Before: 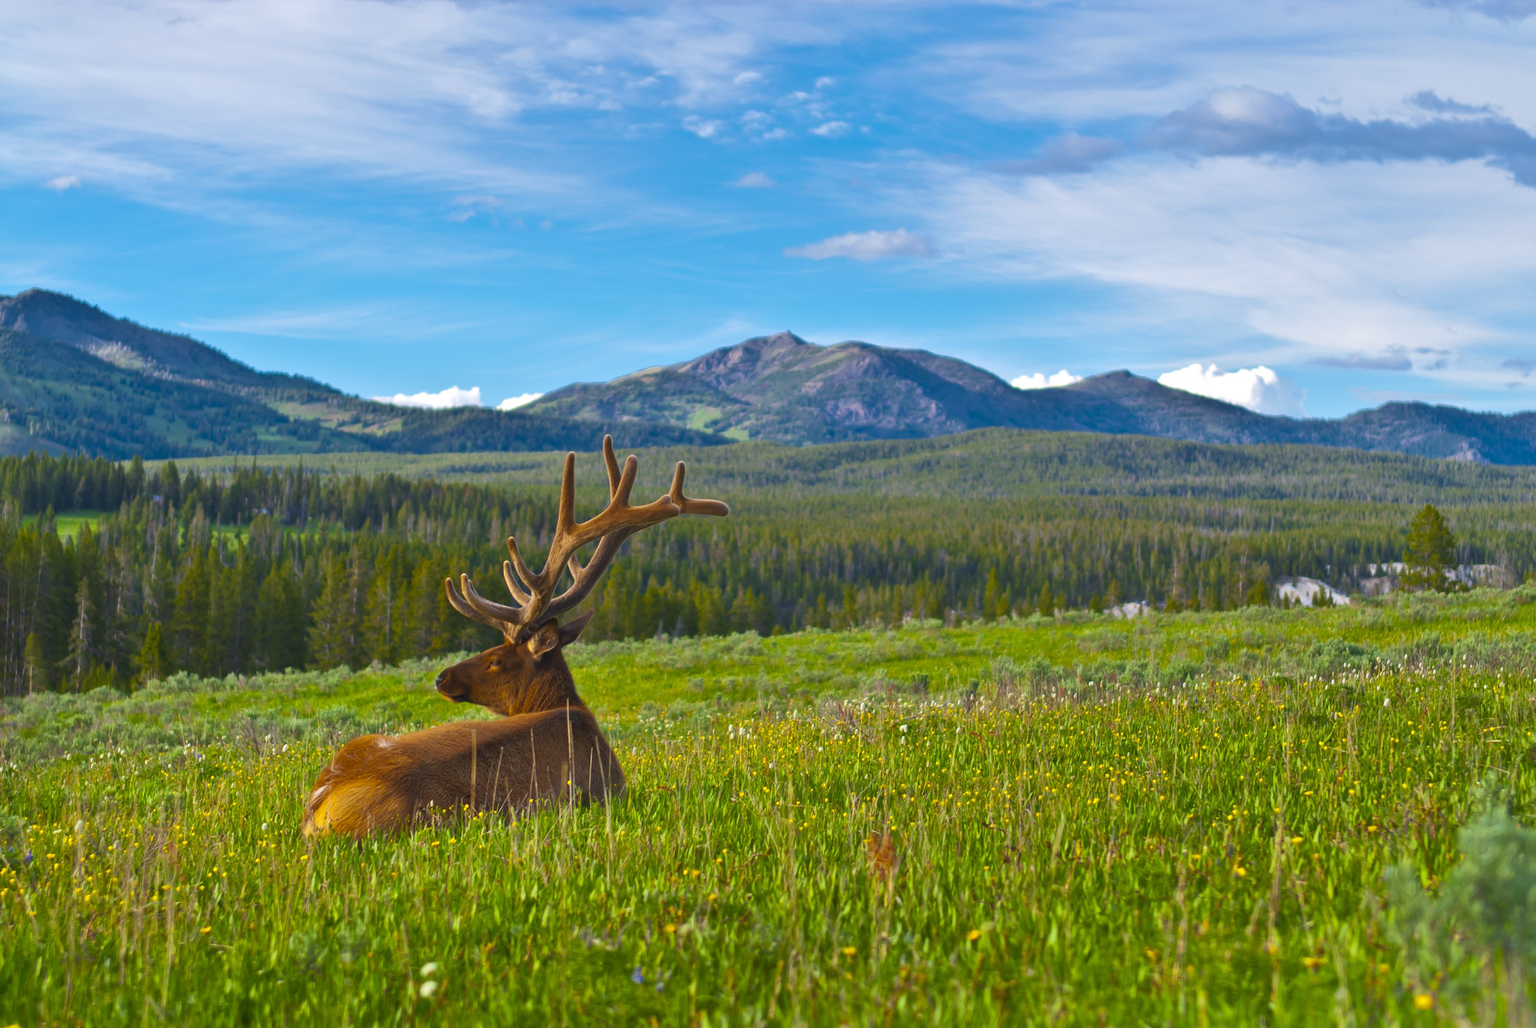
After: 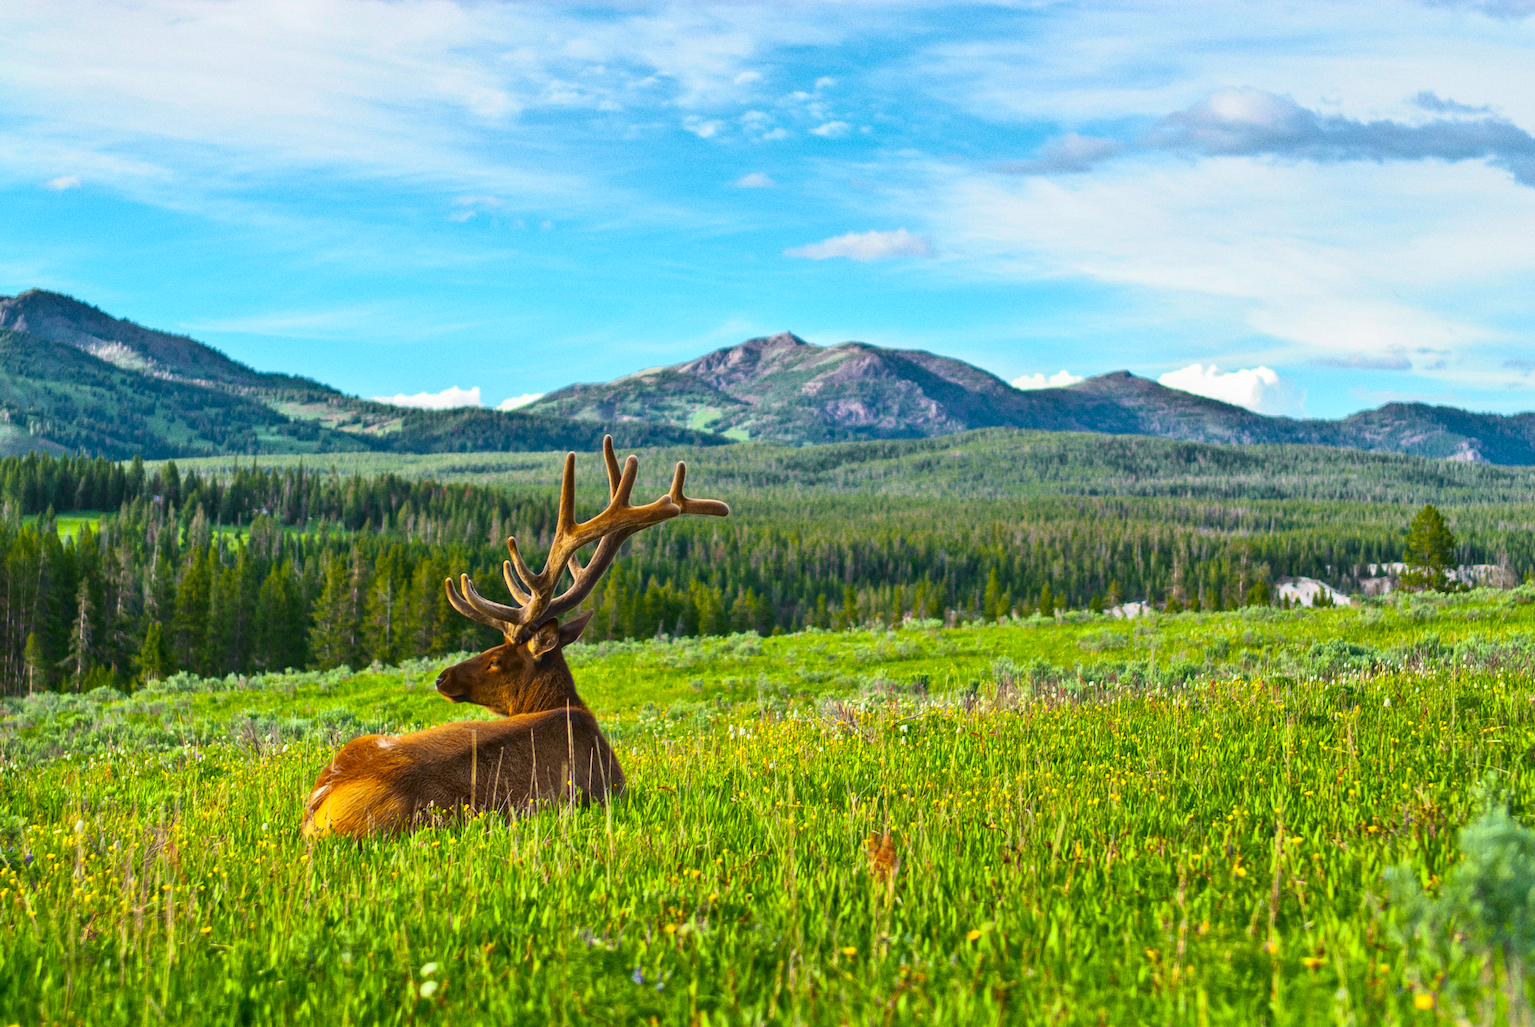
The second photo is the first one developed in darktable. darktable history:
grain: on, module defaults
tone curve: curves: ch0 [(0, 0.036) (0.037, 0.042) (0.167, 0.143) (0.433, 0.502) (0.531, 0.637) (0.696, 0.825) (0.856, 0.92) (1, 0.98)]; ch1 [(0, 0) (0.424, 0.383) (0.482, 0.459) (0.501, 0.5) (0.522, 0.526) (0.559, 0.563) (0.604, 0.646) (0.715, 0.729) (1, 1)]; ch2 [(0, 0) (0.369, 0.388) (0.45, 0.48) (0.499, 0.502) (0.504, 0.504) (0.512, 0.526) (0.581, 0.595) (0.708, 0.786) (1, 1)], color space Lab, independent channels, preserve colors none
local contrast: on, module defaults
